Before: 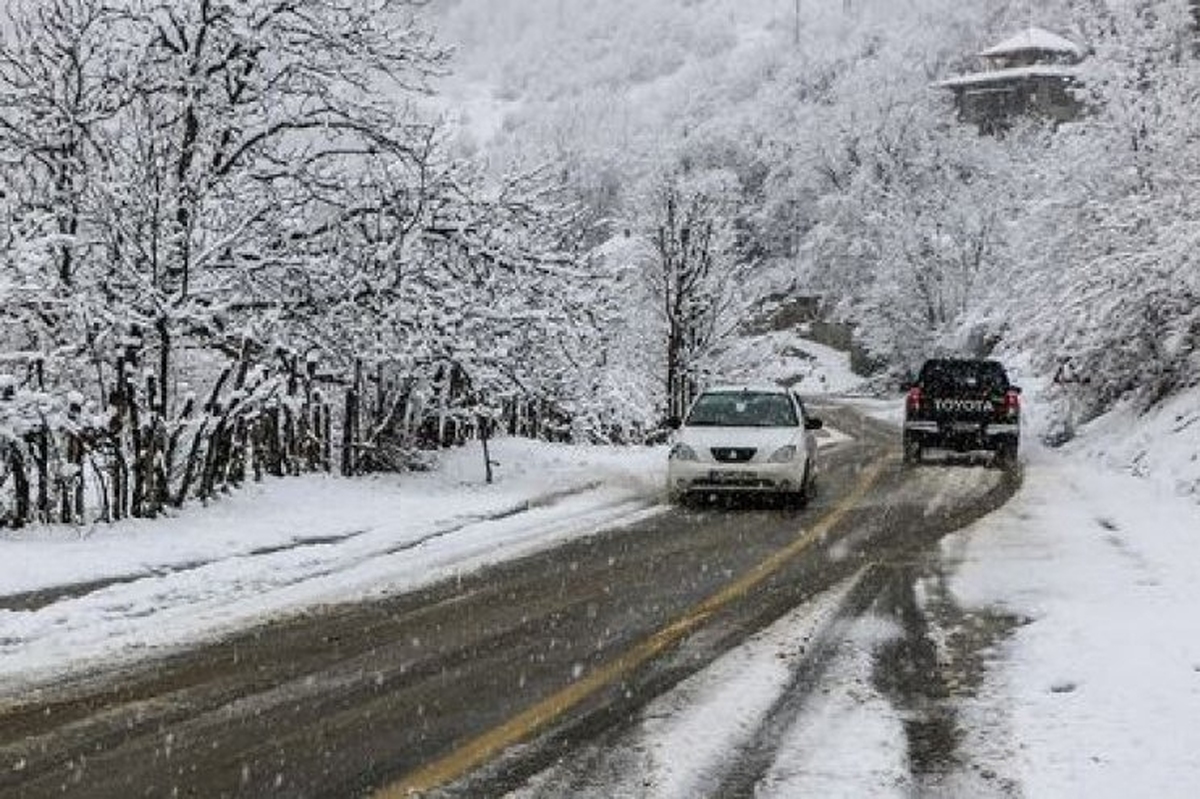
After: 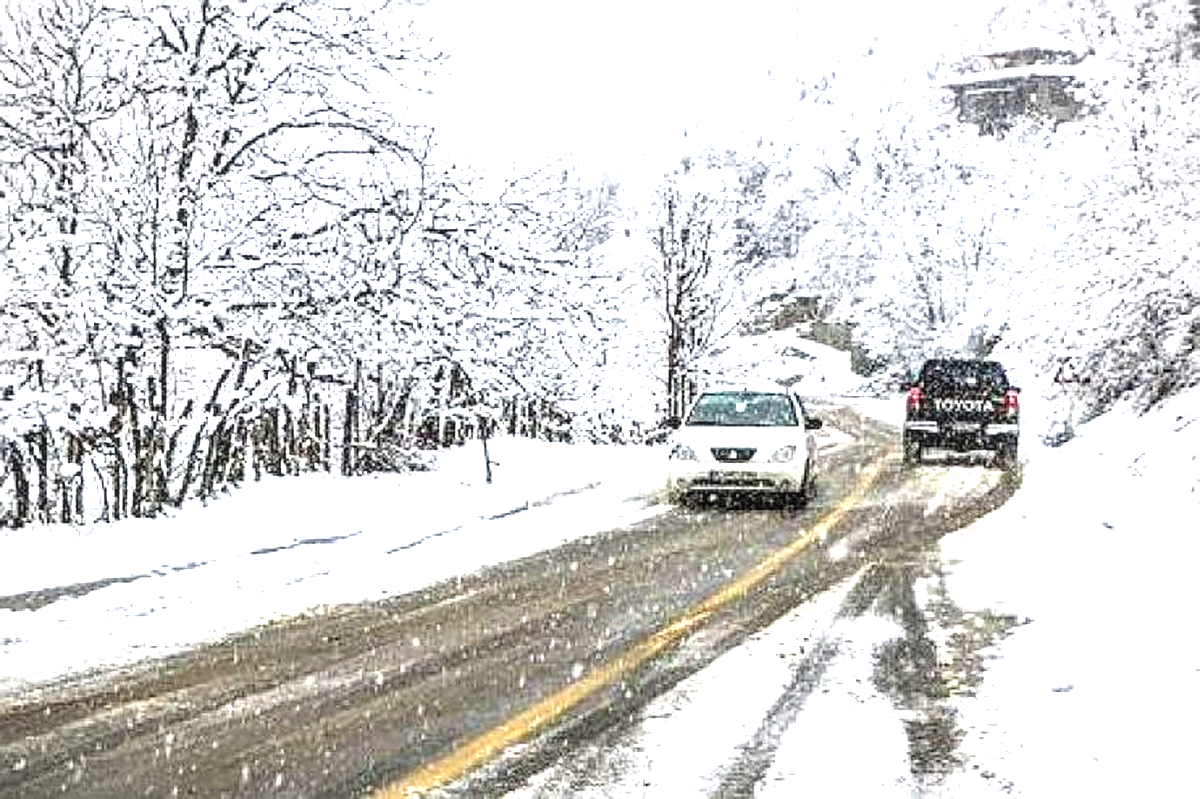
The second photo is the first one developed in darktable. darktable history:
exposure: black level correction 0, exposure 1.75 EV, compensate exposure bias true, compensate highlight preservation false
contrast brightness saturation: brightness 0.09, saturation 0.19
levels: levels [0.026, 0.507, 0.987]
sharpen: on, module defaults
contrast equalizer: octaves 7, y [[0.6 ×6], [0.55 ×6], [0 ×6], [0 ×6], [0 ×6]], mix 0.15
vignetting: on, module defaults
local contrast: on, module defaults
